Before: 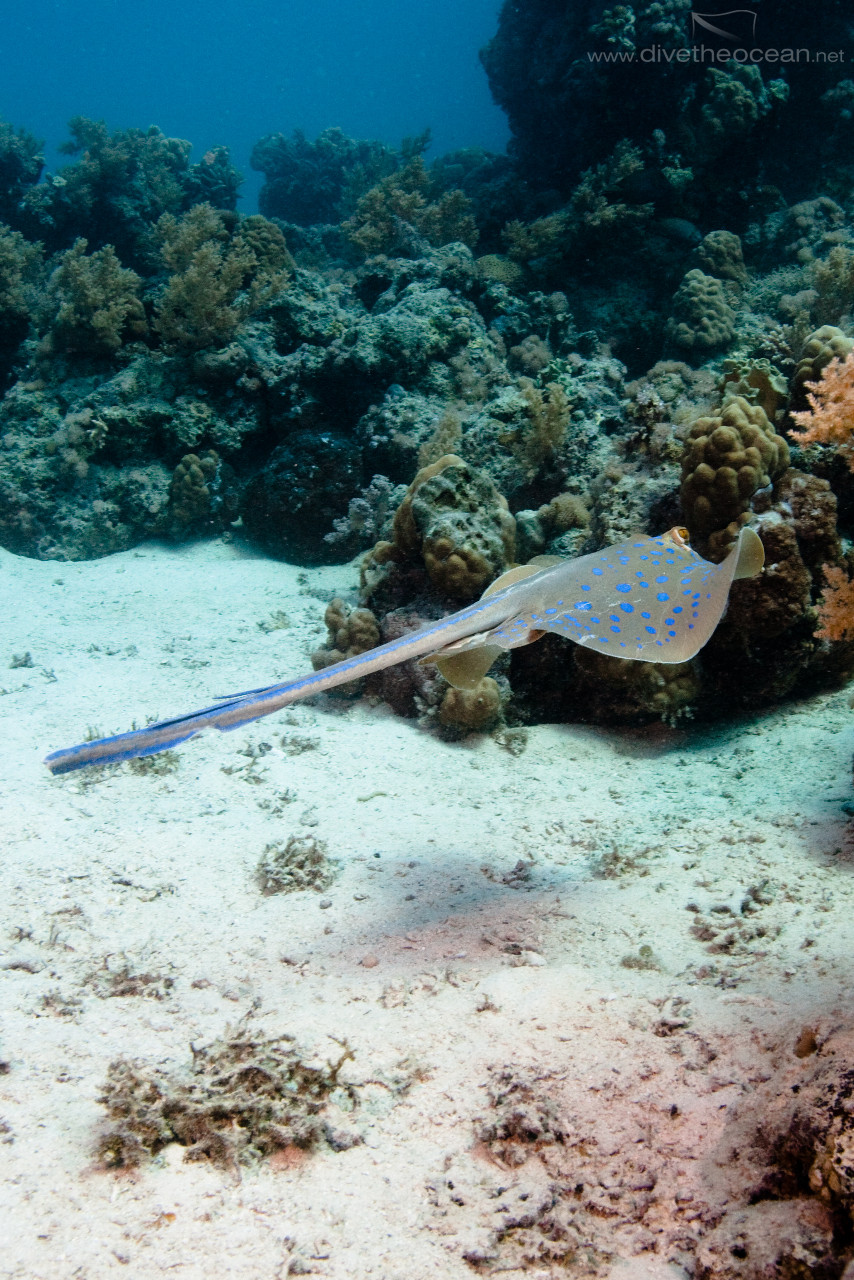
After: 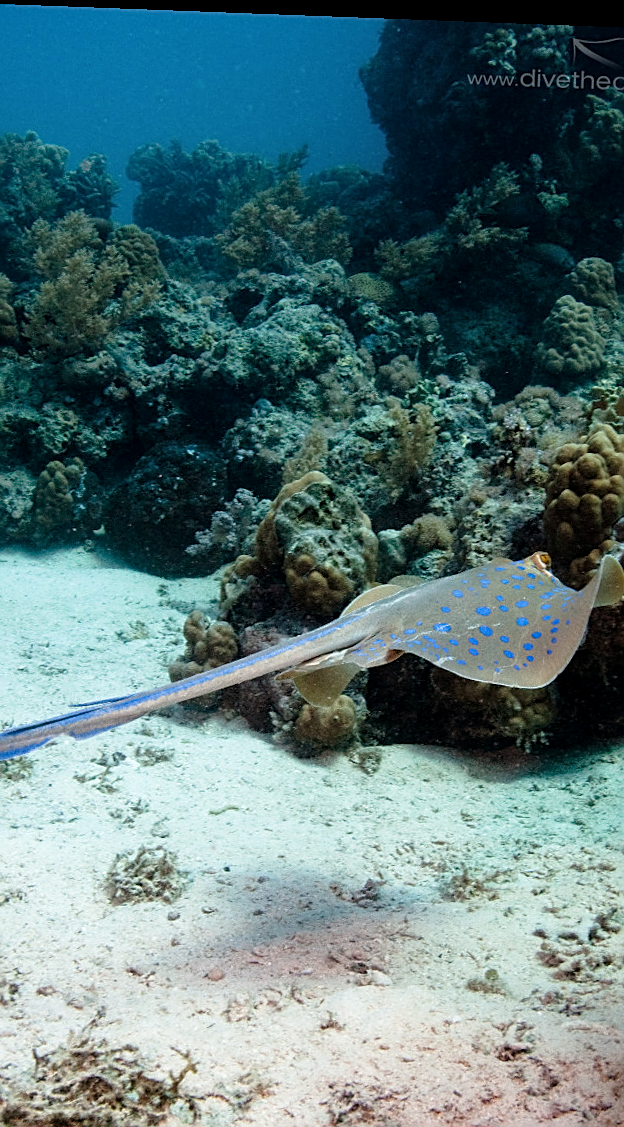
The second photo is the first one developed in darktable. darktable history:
sharpen: on, module defaults
local contrast: highlights 100%, shadows 100%, detail 120%, midtone range 0.2
crop: left 18.479%, right 12.2%, bottom 13.971%
rotate and perspective: rotation 2.17°, automatic cropping off
